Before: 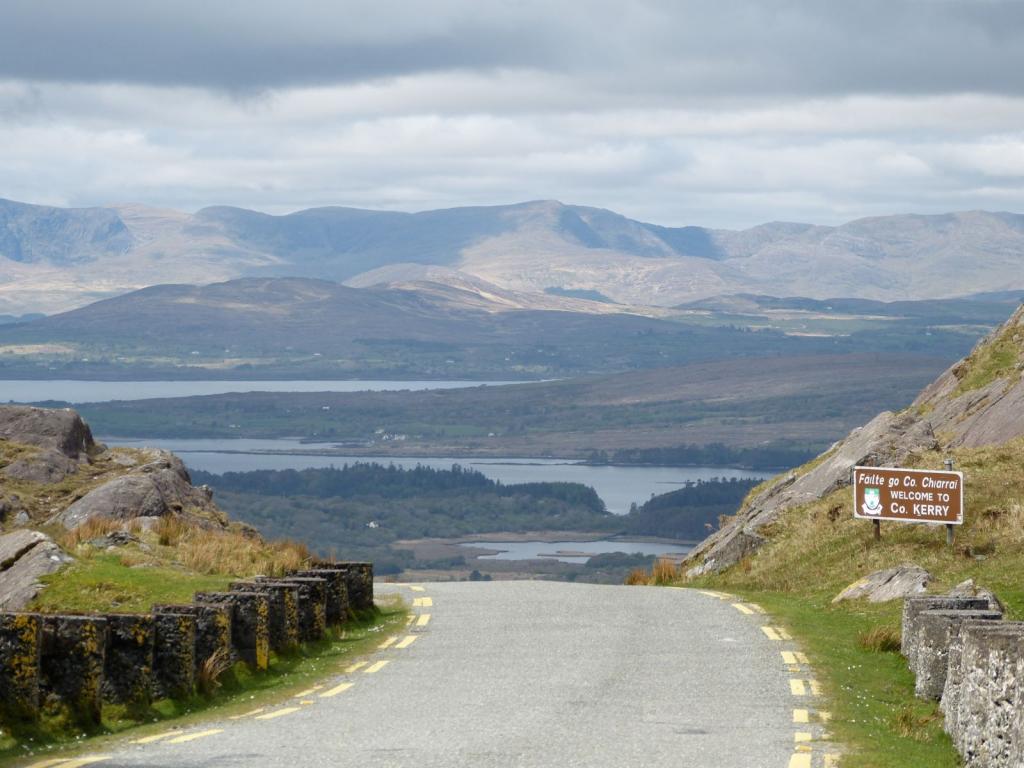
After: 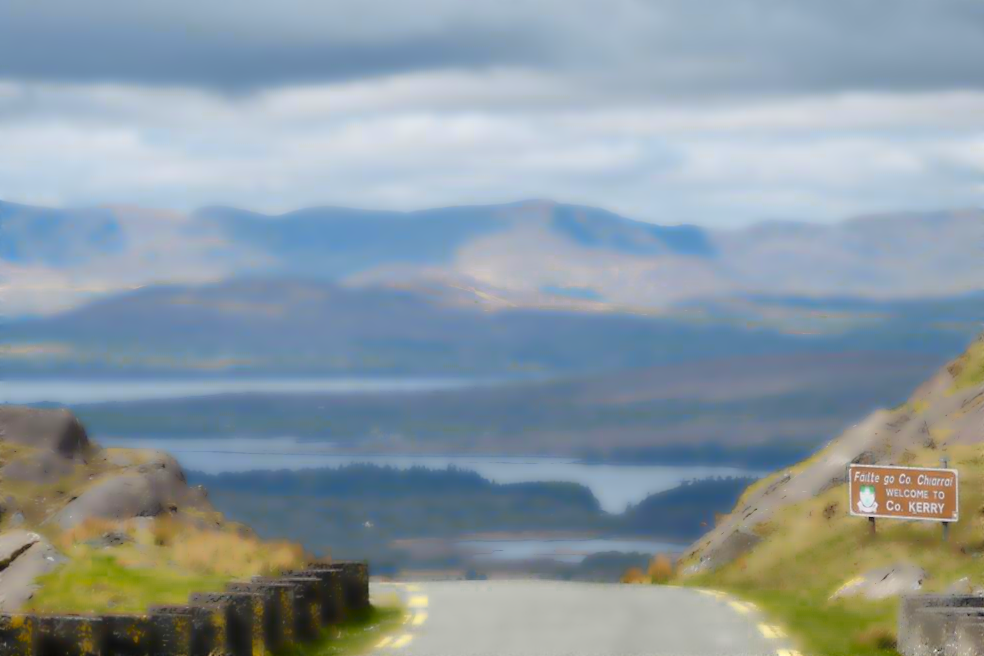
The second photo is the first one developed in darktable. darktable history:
color zones: curves: ch0 [(0.099, 0.624) (0.257, 0.596) (0.384, 0.376) (0.529, 0.492) (0.697, 0.564) (0.768, 0.532) (0.908, 0.644)]; ch1 [(0.112, 0.564) (0.254, 0.612) (0.432, 0.676) (0.592, 0.456) (0.743, 0.684) (0.888, 0.536)]; ch2 [(0.25, 0.5) (0.469, 0.36) (0.75, 0.5)]
crop and rotate: angle 0.2°, left 0.275%, right 3.127%, bottom 14.18%
shadows and highlights: low approximation 0.01, soften with gaussian
lowpass: radius 4, soften with bilateral filter, unbound 0
